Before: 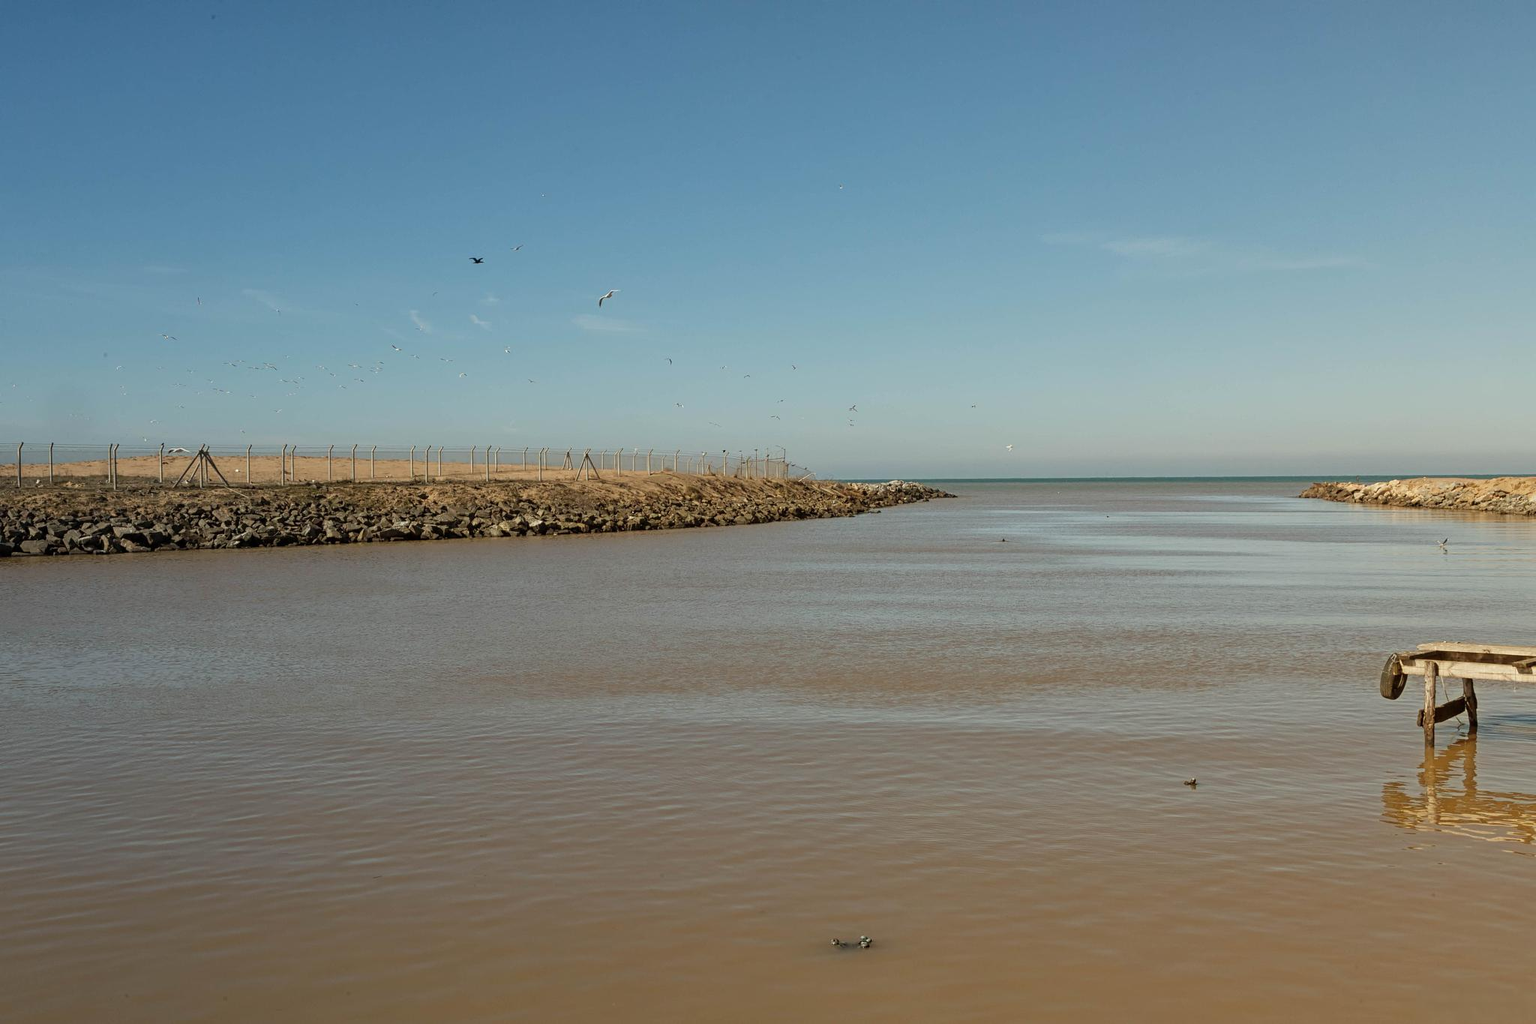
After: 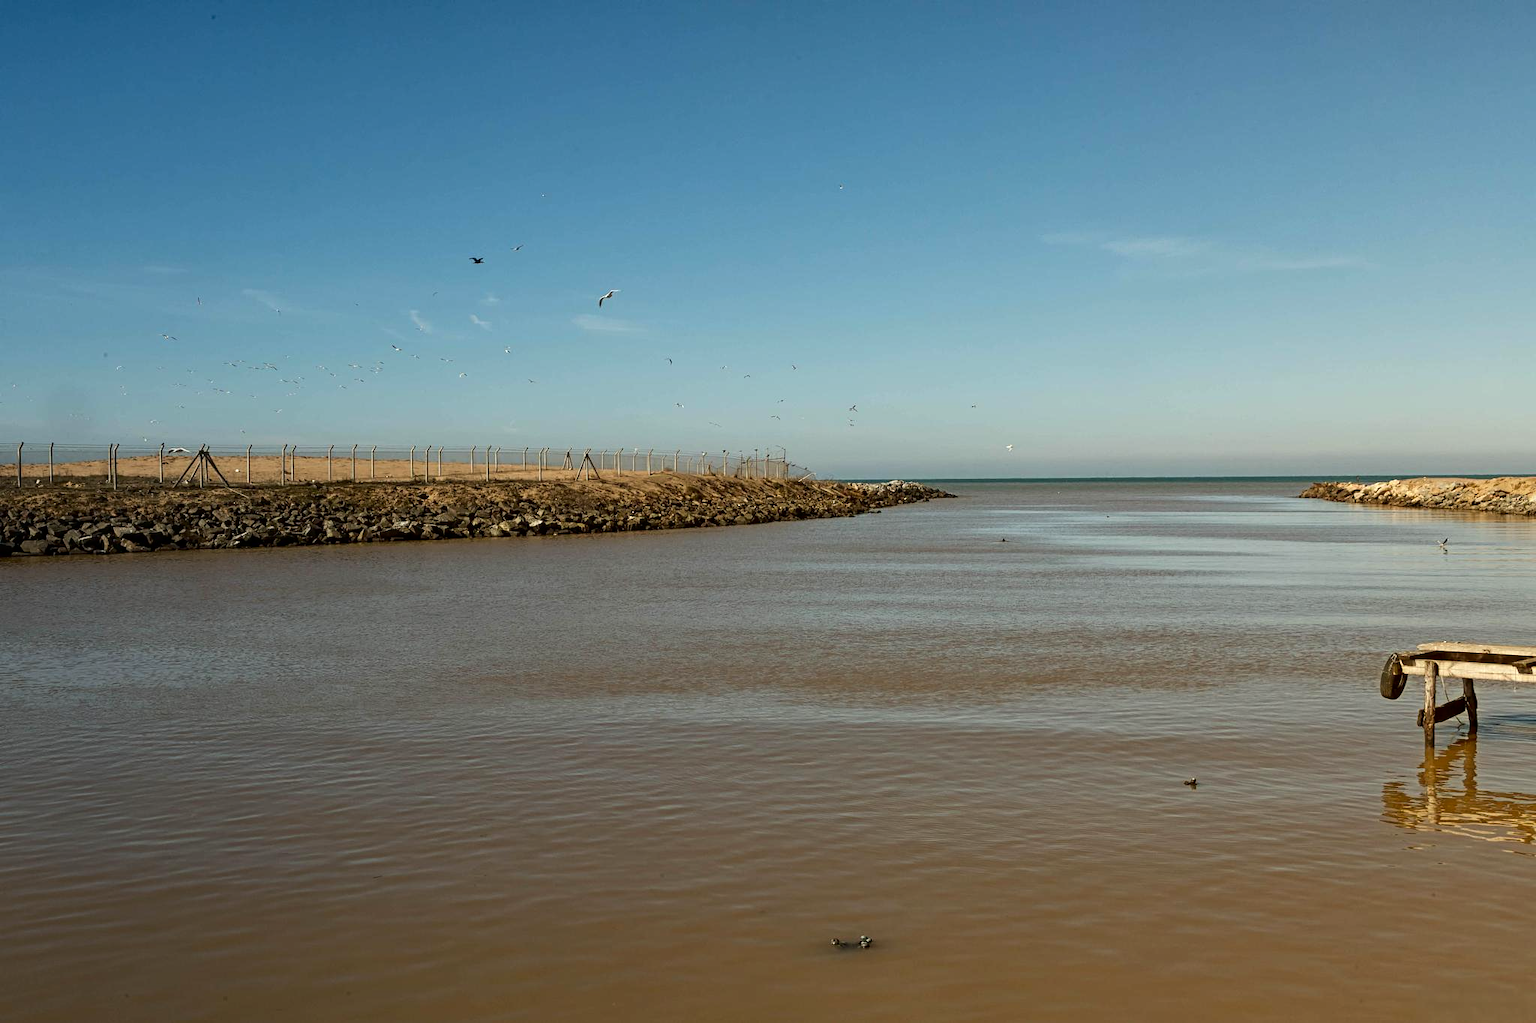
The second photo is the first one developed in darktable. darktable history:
contrast brightness saturation: contrast 0.07, brightness -0.14, saturation 0.11
tone equalizer: -8 EV -0.417 EV, -7 EV -0.389 EV, -6 EV -0.333 EV, -5 EV -0.222 EV, -3 EV 0.222 EV, -2 EV 0.333 EV, -1 EV 0.389 EV, +0 EV 0.417 EV, edges refinement/feathering 500, mask exposure compensation -1.57 EV, preserve details no
